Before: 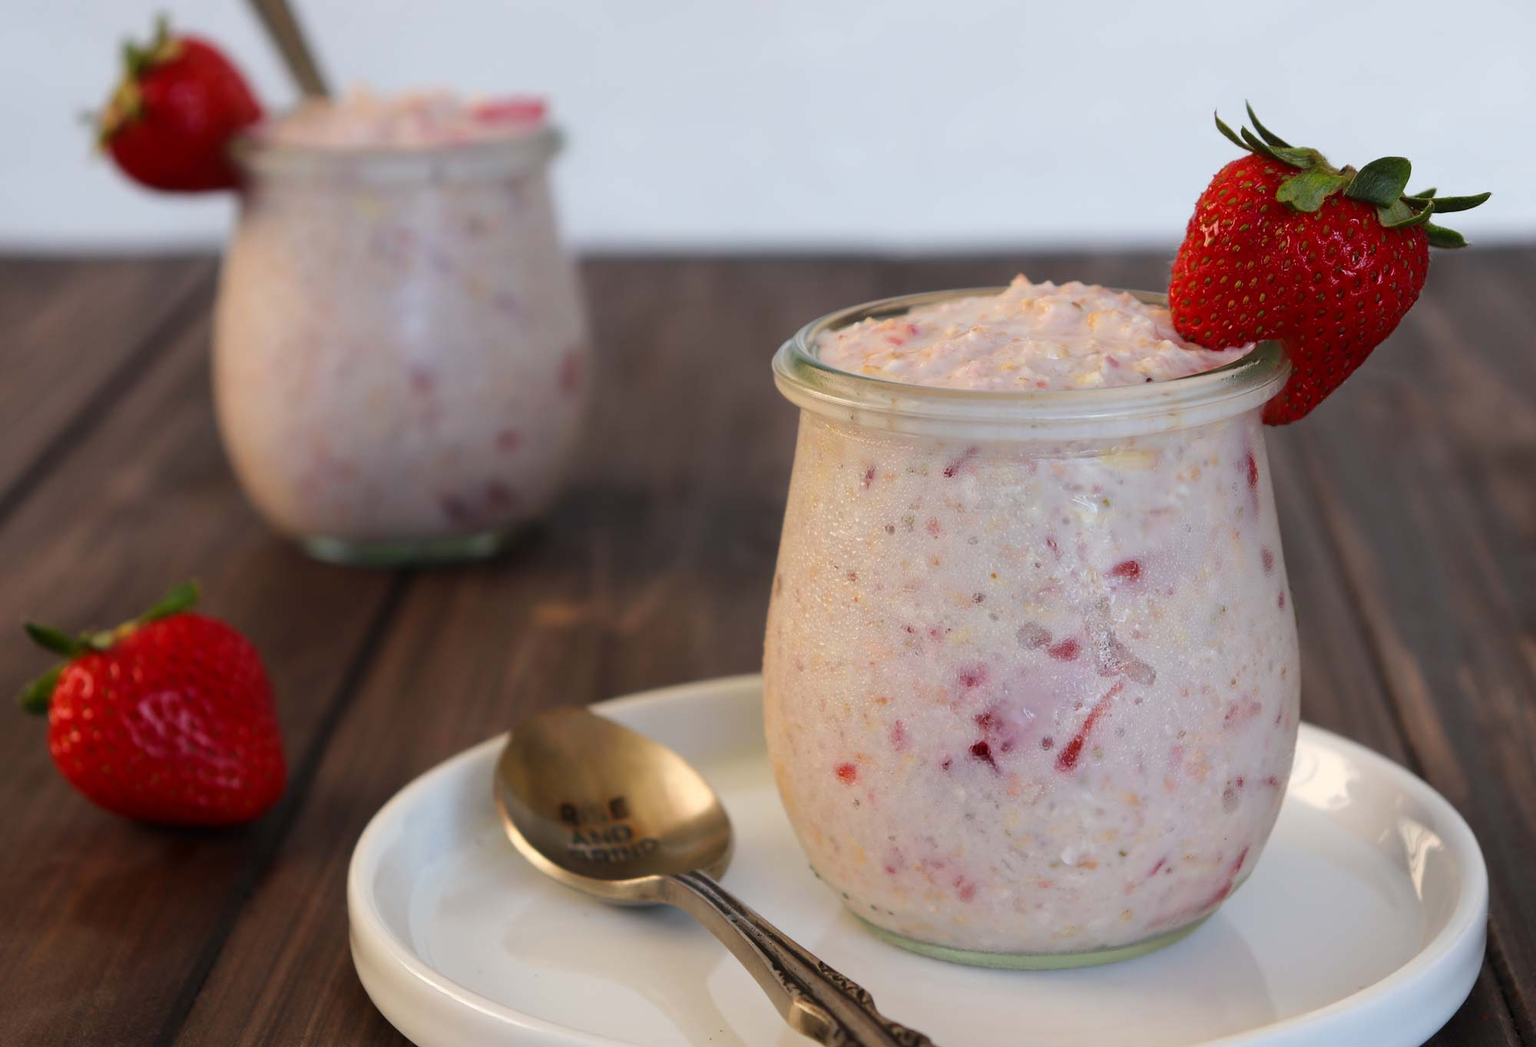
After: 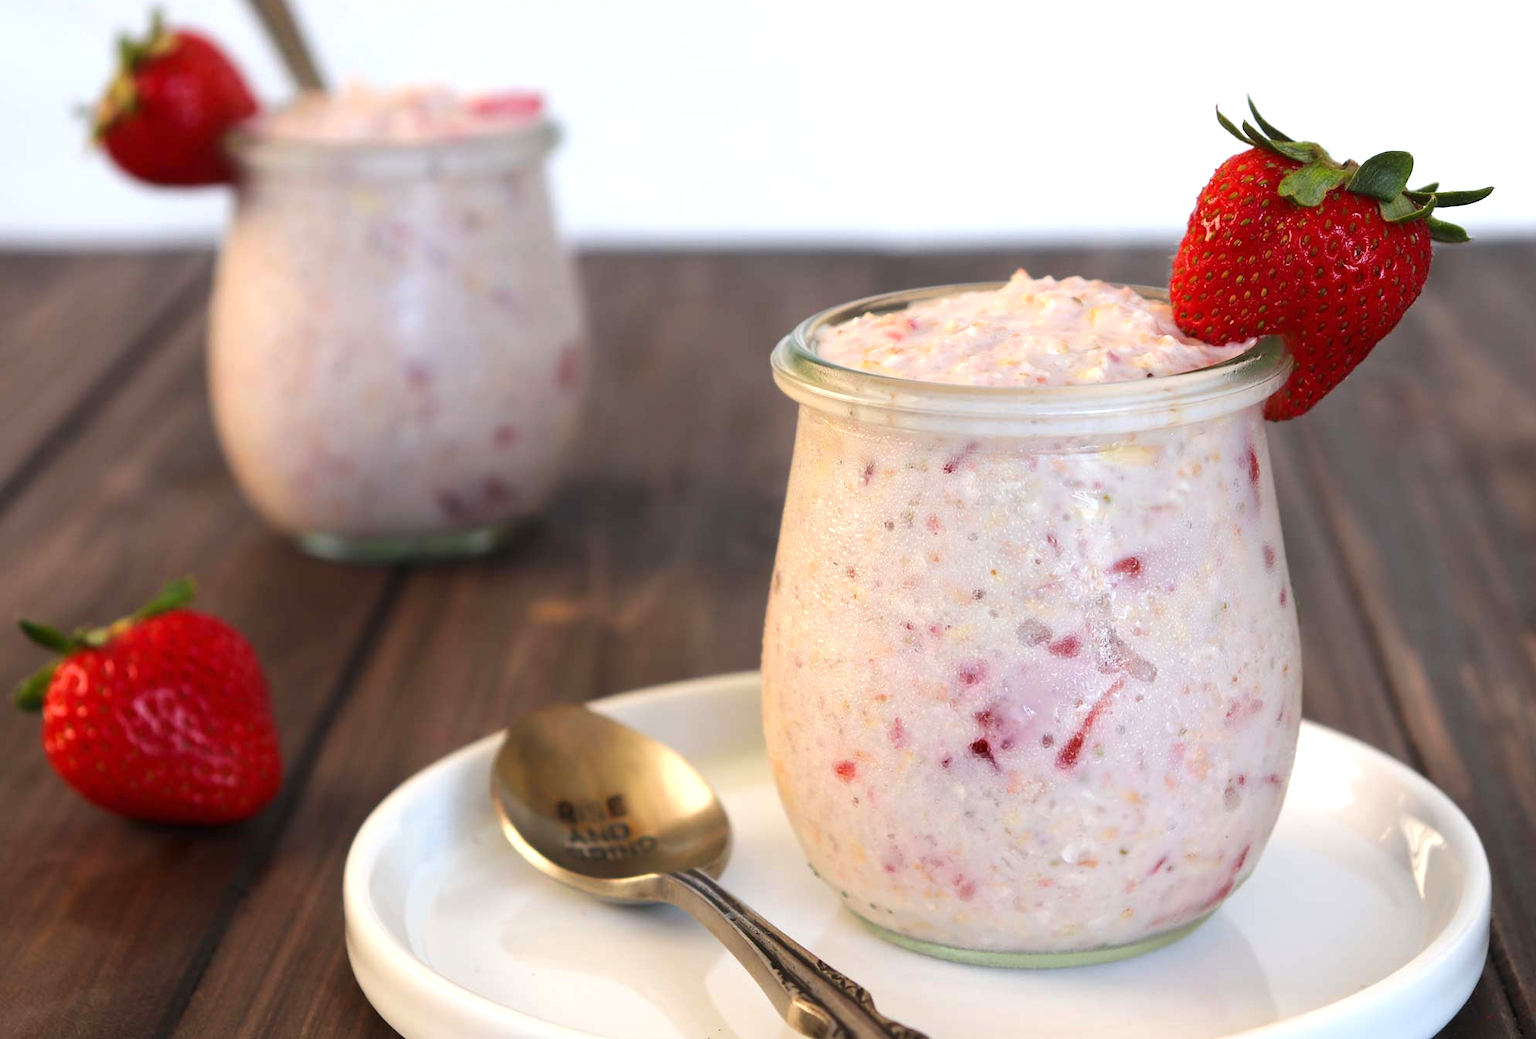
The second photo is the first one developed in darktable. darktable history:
exposure: black level correction 0, exposure 0.699 EV, compensate exposure bias true, compensate highlight preservation false
crop: left 0.418%, top 0.668%, right 0.171%, bottom 0.576%
